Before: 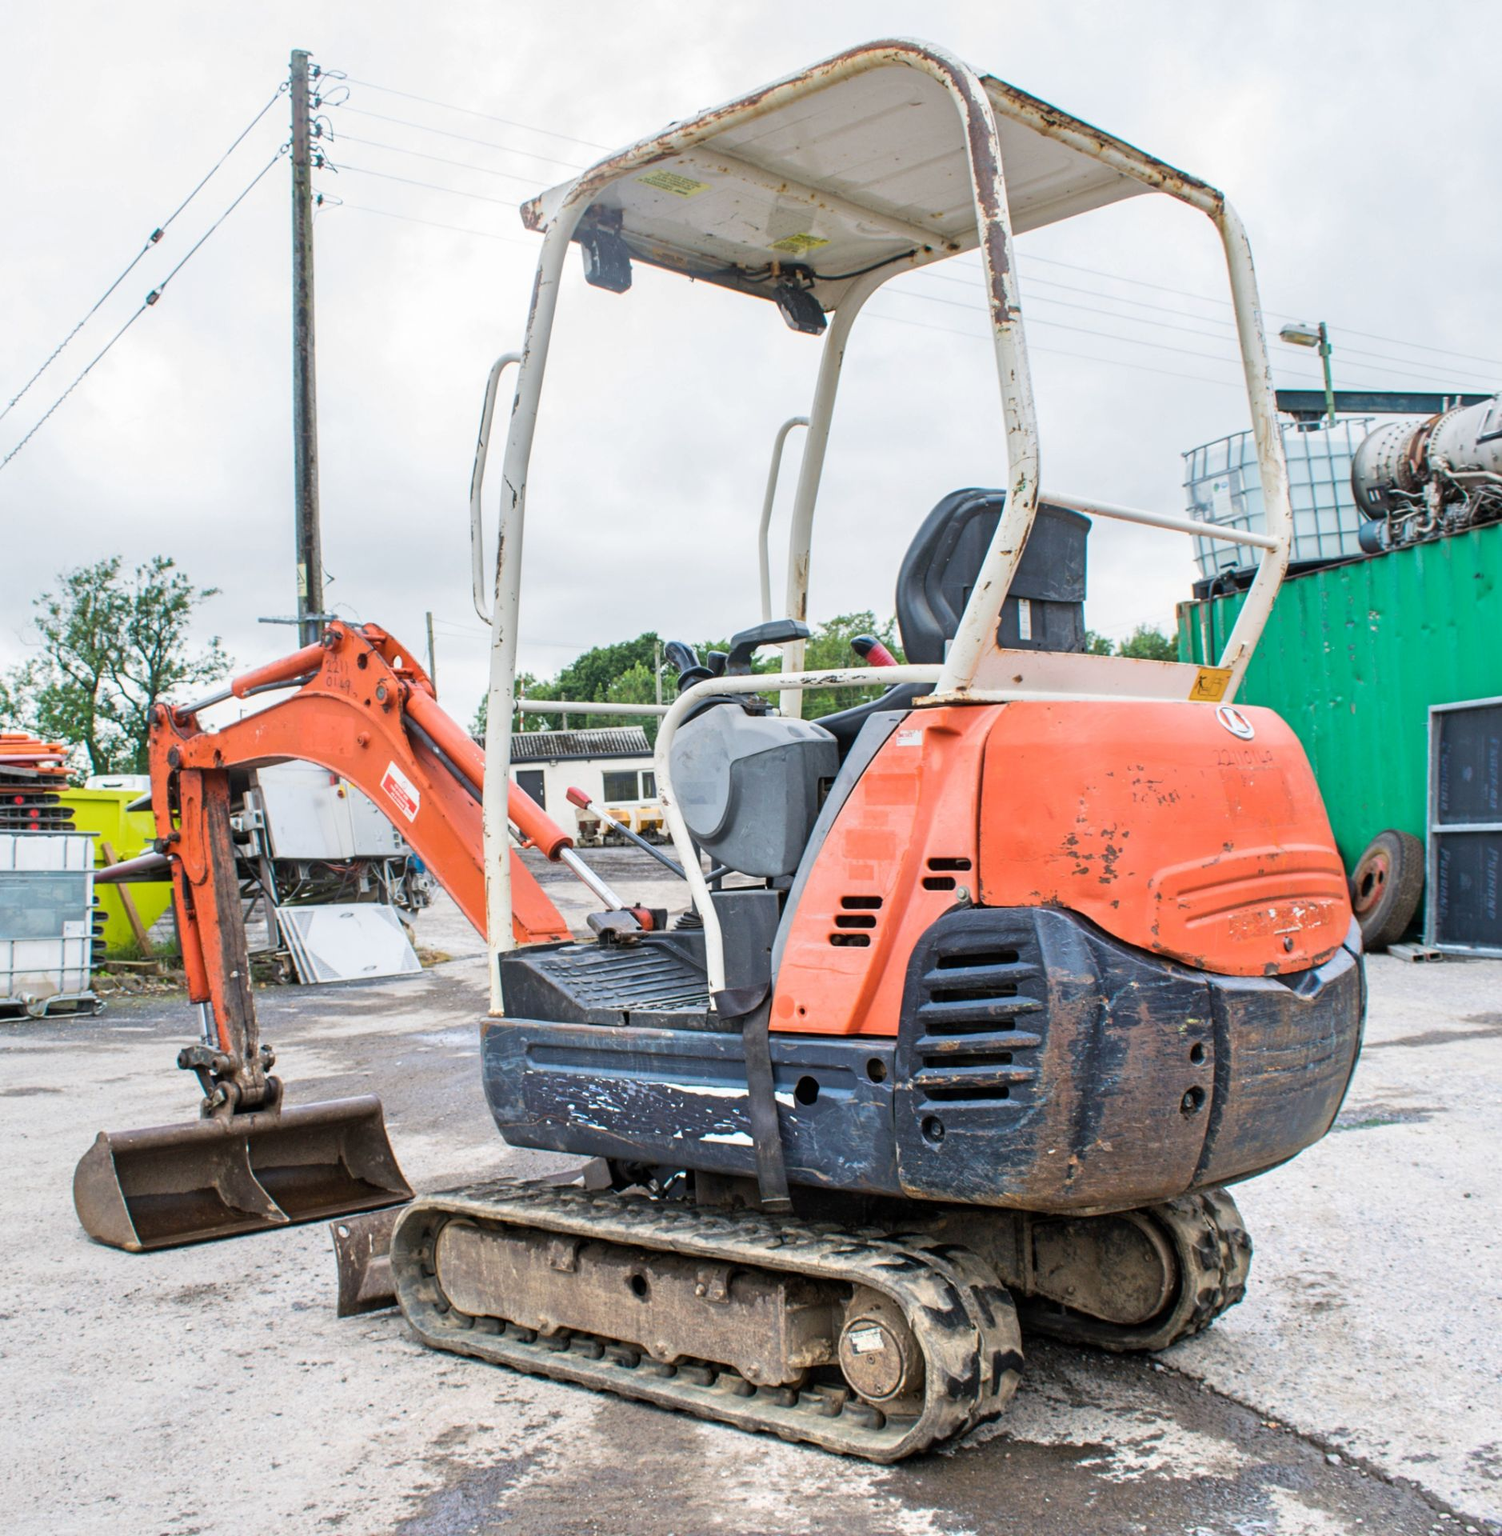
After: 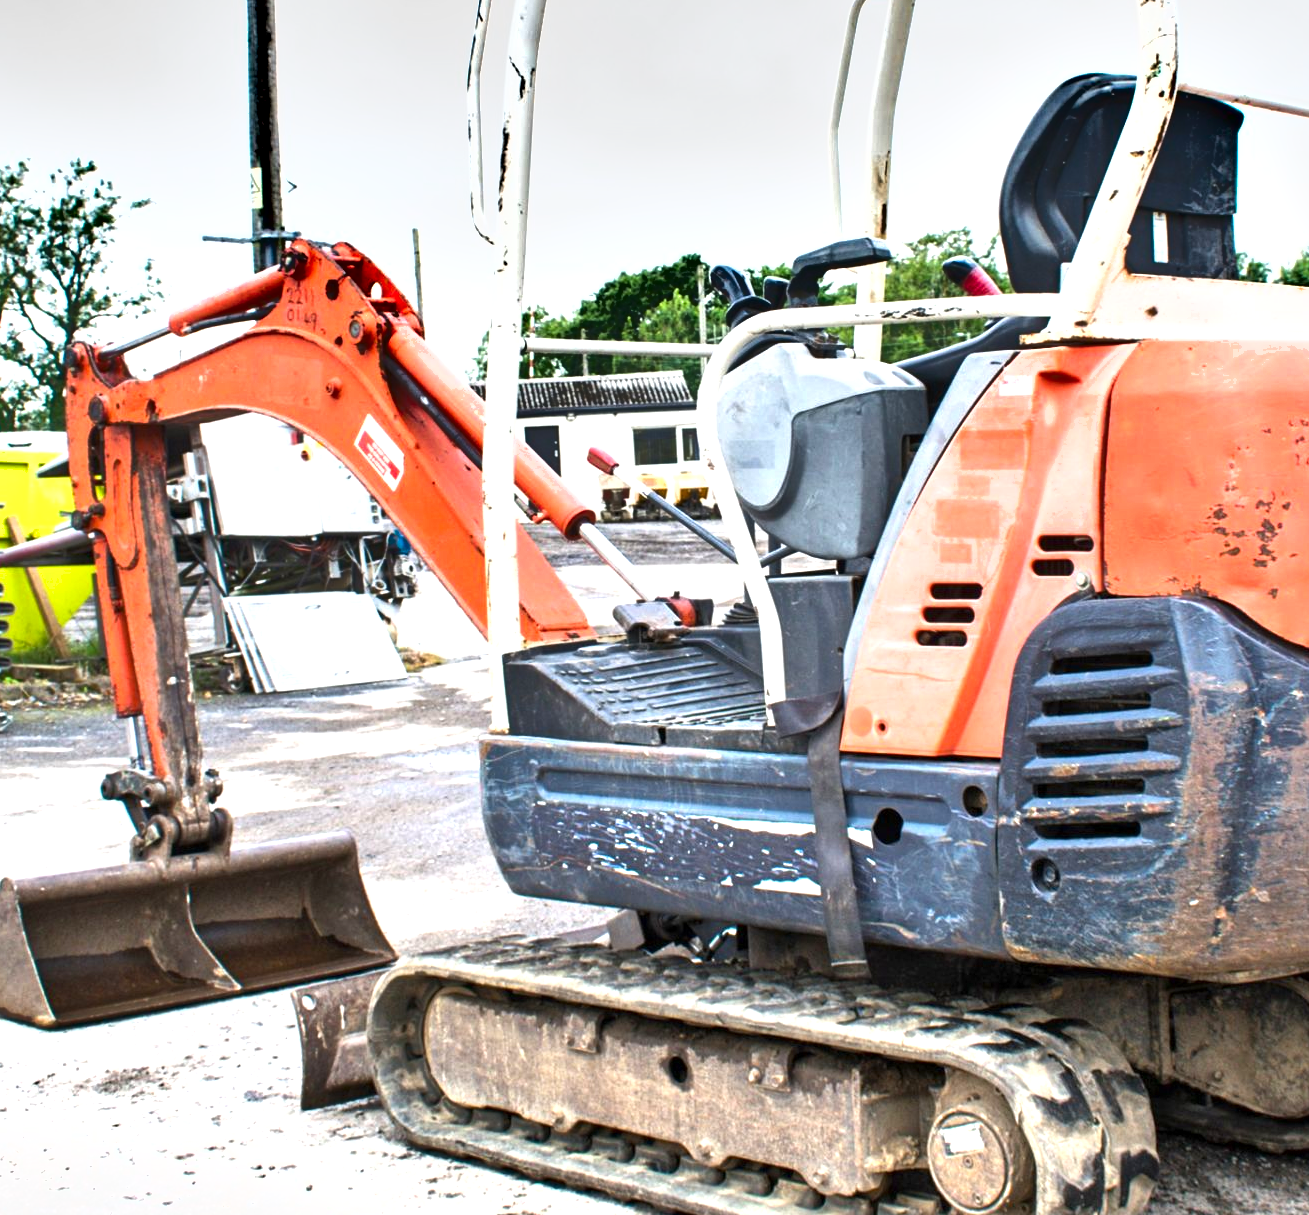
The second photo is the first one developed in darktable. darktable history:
crop: left 6.488%, top 28.004%, right 23.769%, bottom 8.703%
exposure: exposure 1 EV, compensate exposure bias true, compensate highlight preservation false
shadows and highlights: shadows 22.8, highlights -49.18, highlights color adjustment 39.01%, soften with gaussian
